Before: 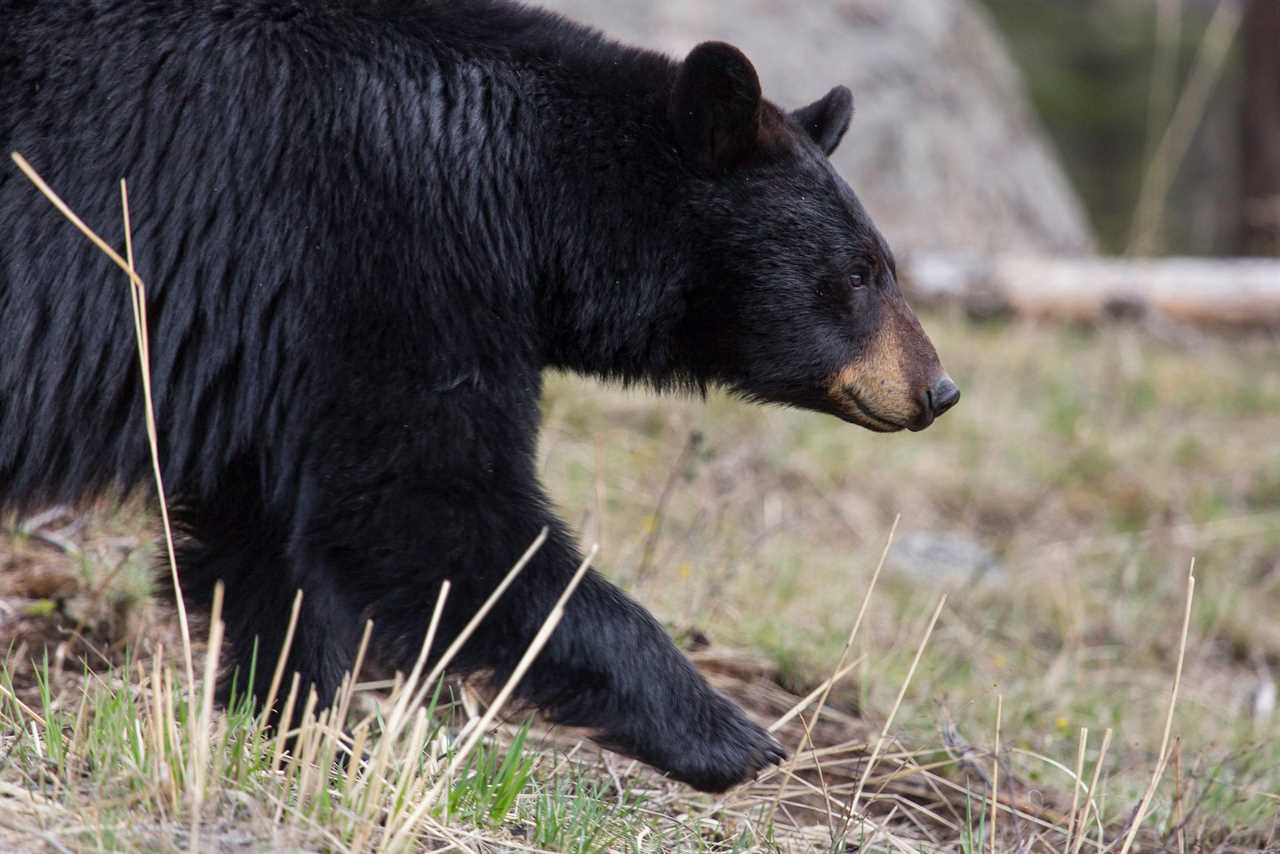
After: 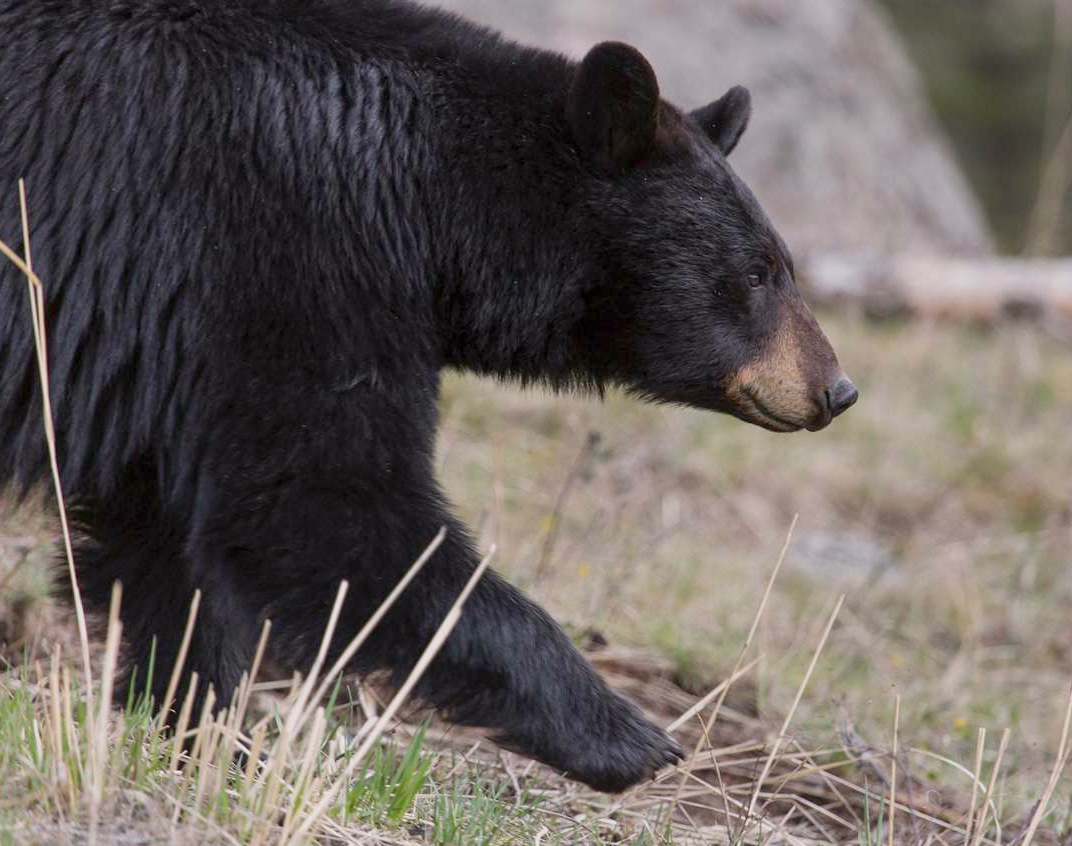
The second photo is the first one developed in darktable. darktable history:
crop: left 8.026%, right 7.374%
color correction: highlights a* 3.12, highlights b* -1.55, shadows a* -0.101, shadows b* 2.52, saturation 0.98
color balance: contrast -15%
